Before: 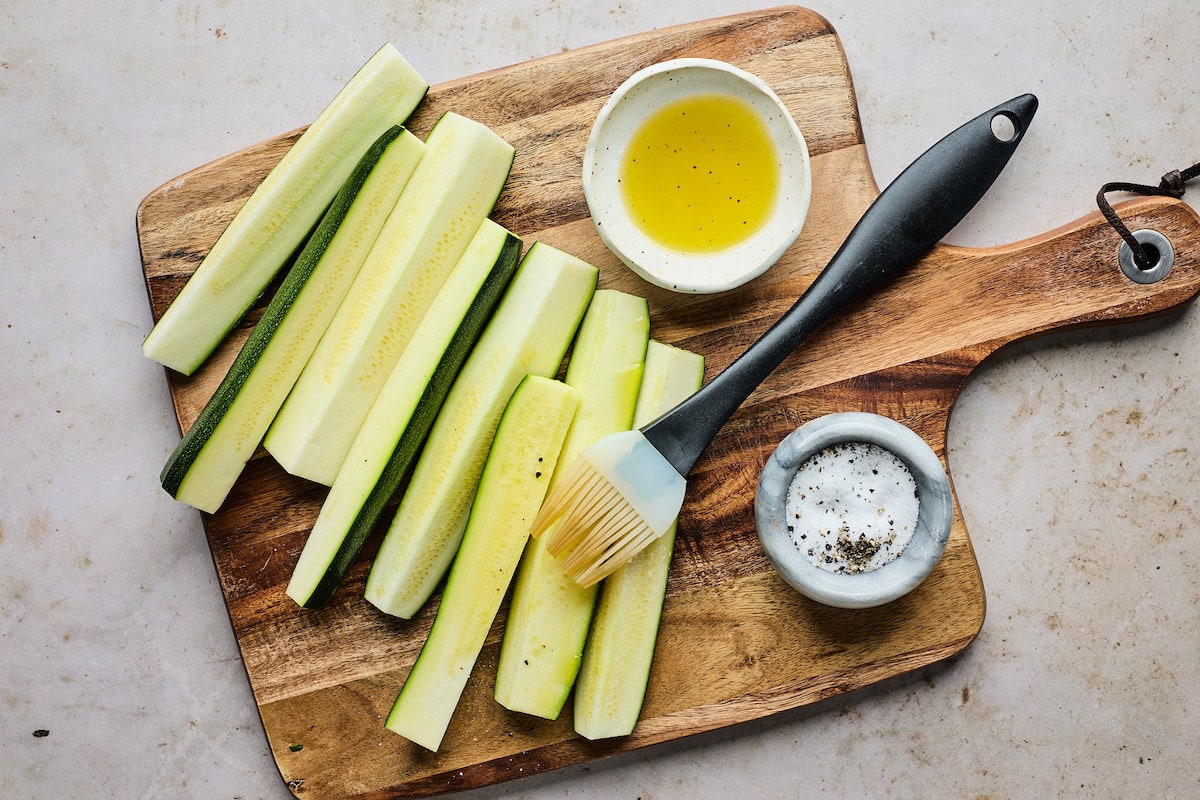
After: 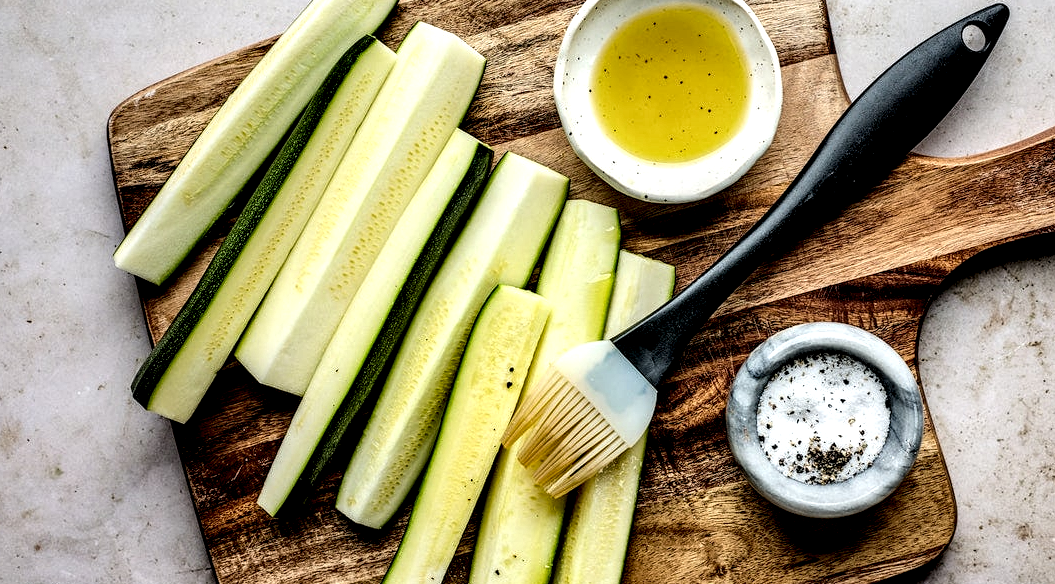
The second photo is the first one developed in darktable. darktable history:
local contrast: shadows 158%, detail 226%
crop and rotate: left 2.468%, top 11.288%, right 9.548%, bottom 15.594%
